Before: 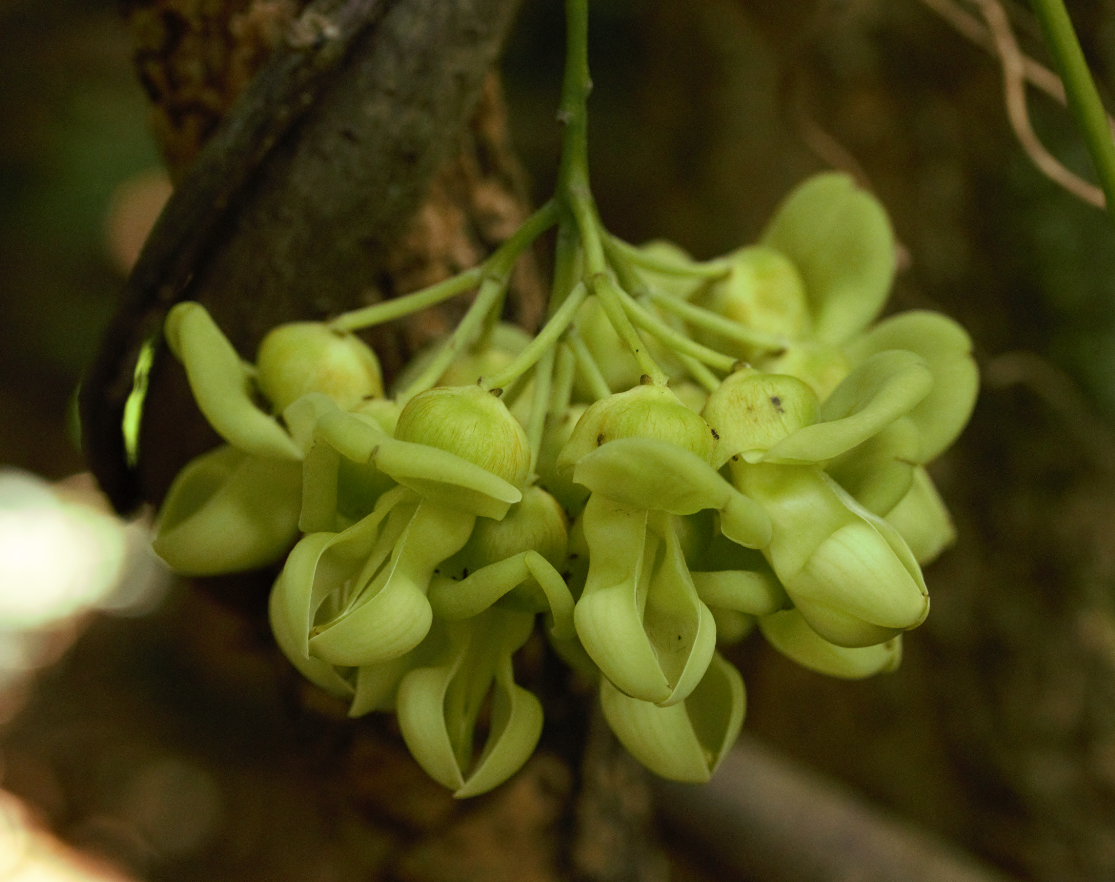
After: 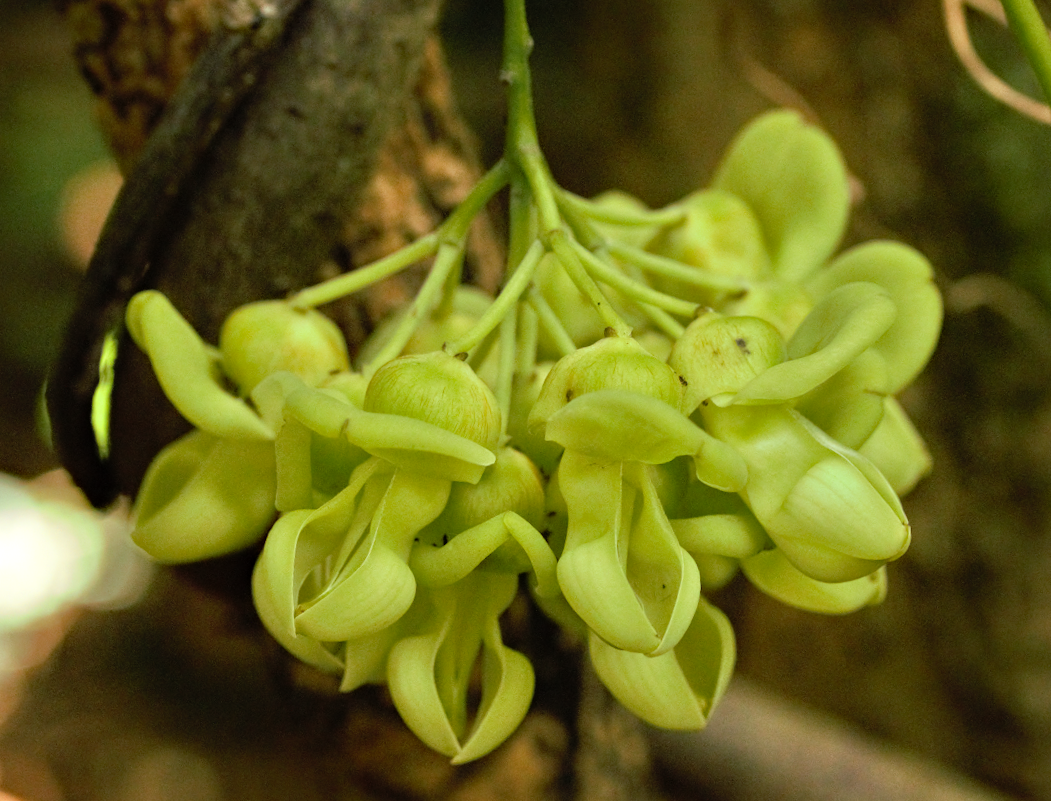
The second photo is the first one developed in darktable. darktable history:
rotate and perspective: rotation -4.57°, crop left 0.054, crop right 0.944, crop top 0.087, crop bottom 0.914
haze removal: compatibility mode true, adaptive false
tone equalizer: -7 EV 0.15 EV, -6 EV 0.6 EV, -5 EV 1.15 EV, -4 EV 1.33 EV, -3 EV 1.15 EV, -2 EV 0.6 EV, -1 EV 0.15 EV, mask exposure compensation -0.5 EV
